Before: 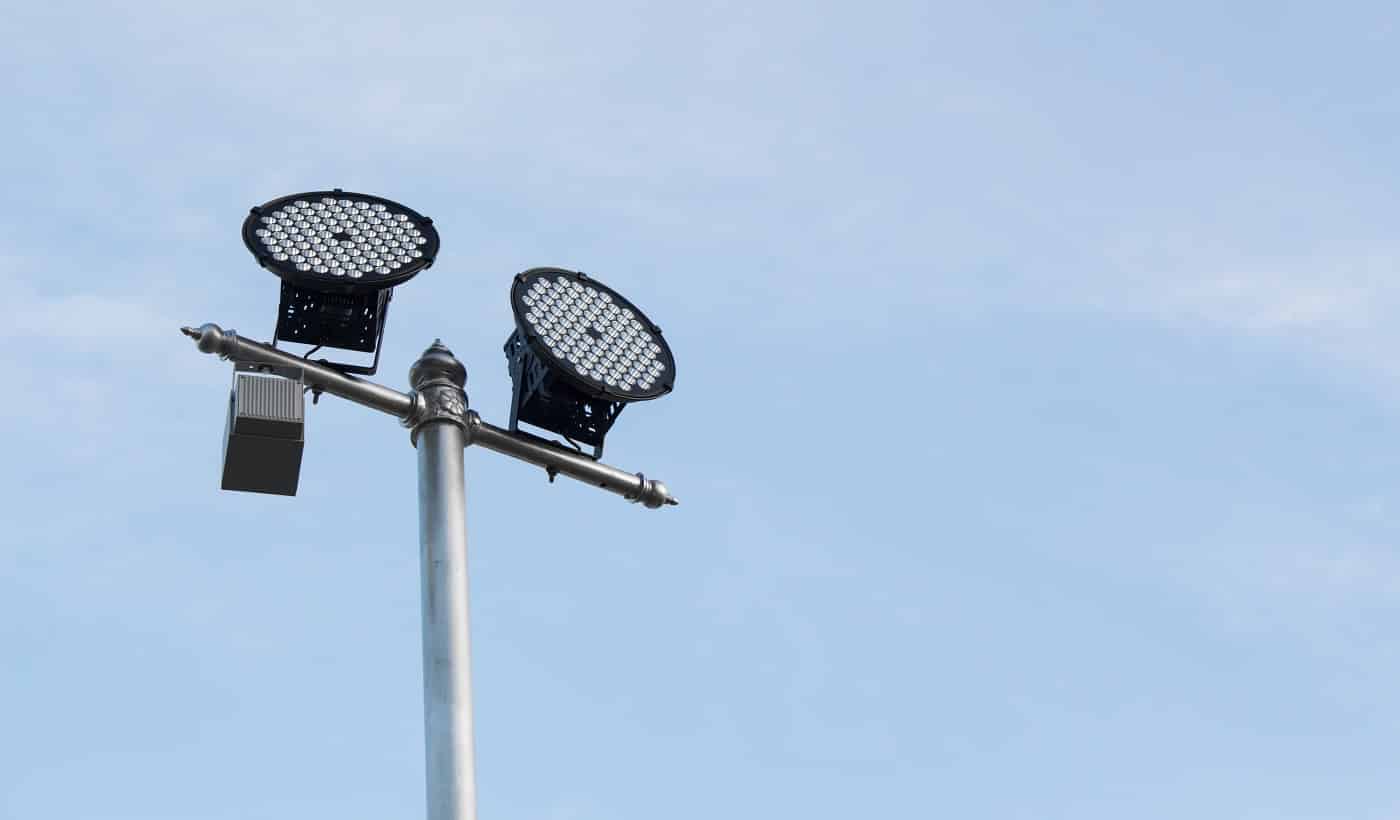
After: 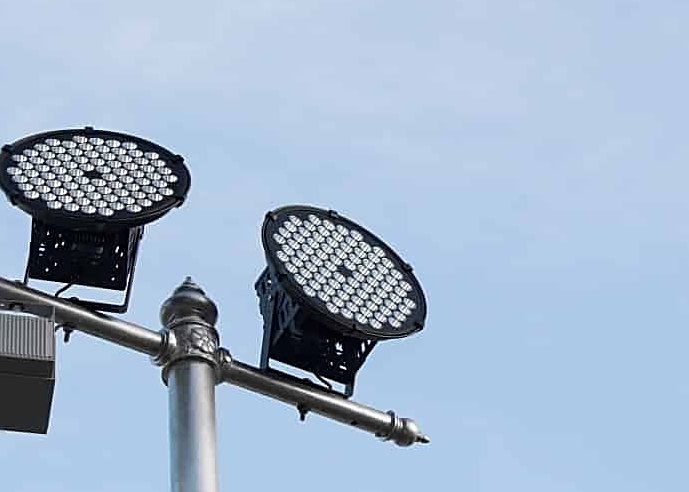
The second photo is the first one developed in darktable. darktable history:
sharpen: on, module defaults
crop: left 17.835%, top 7.675%, right 32.881%, bottom 32.213%
